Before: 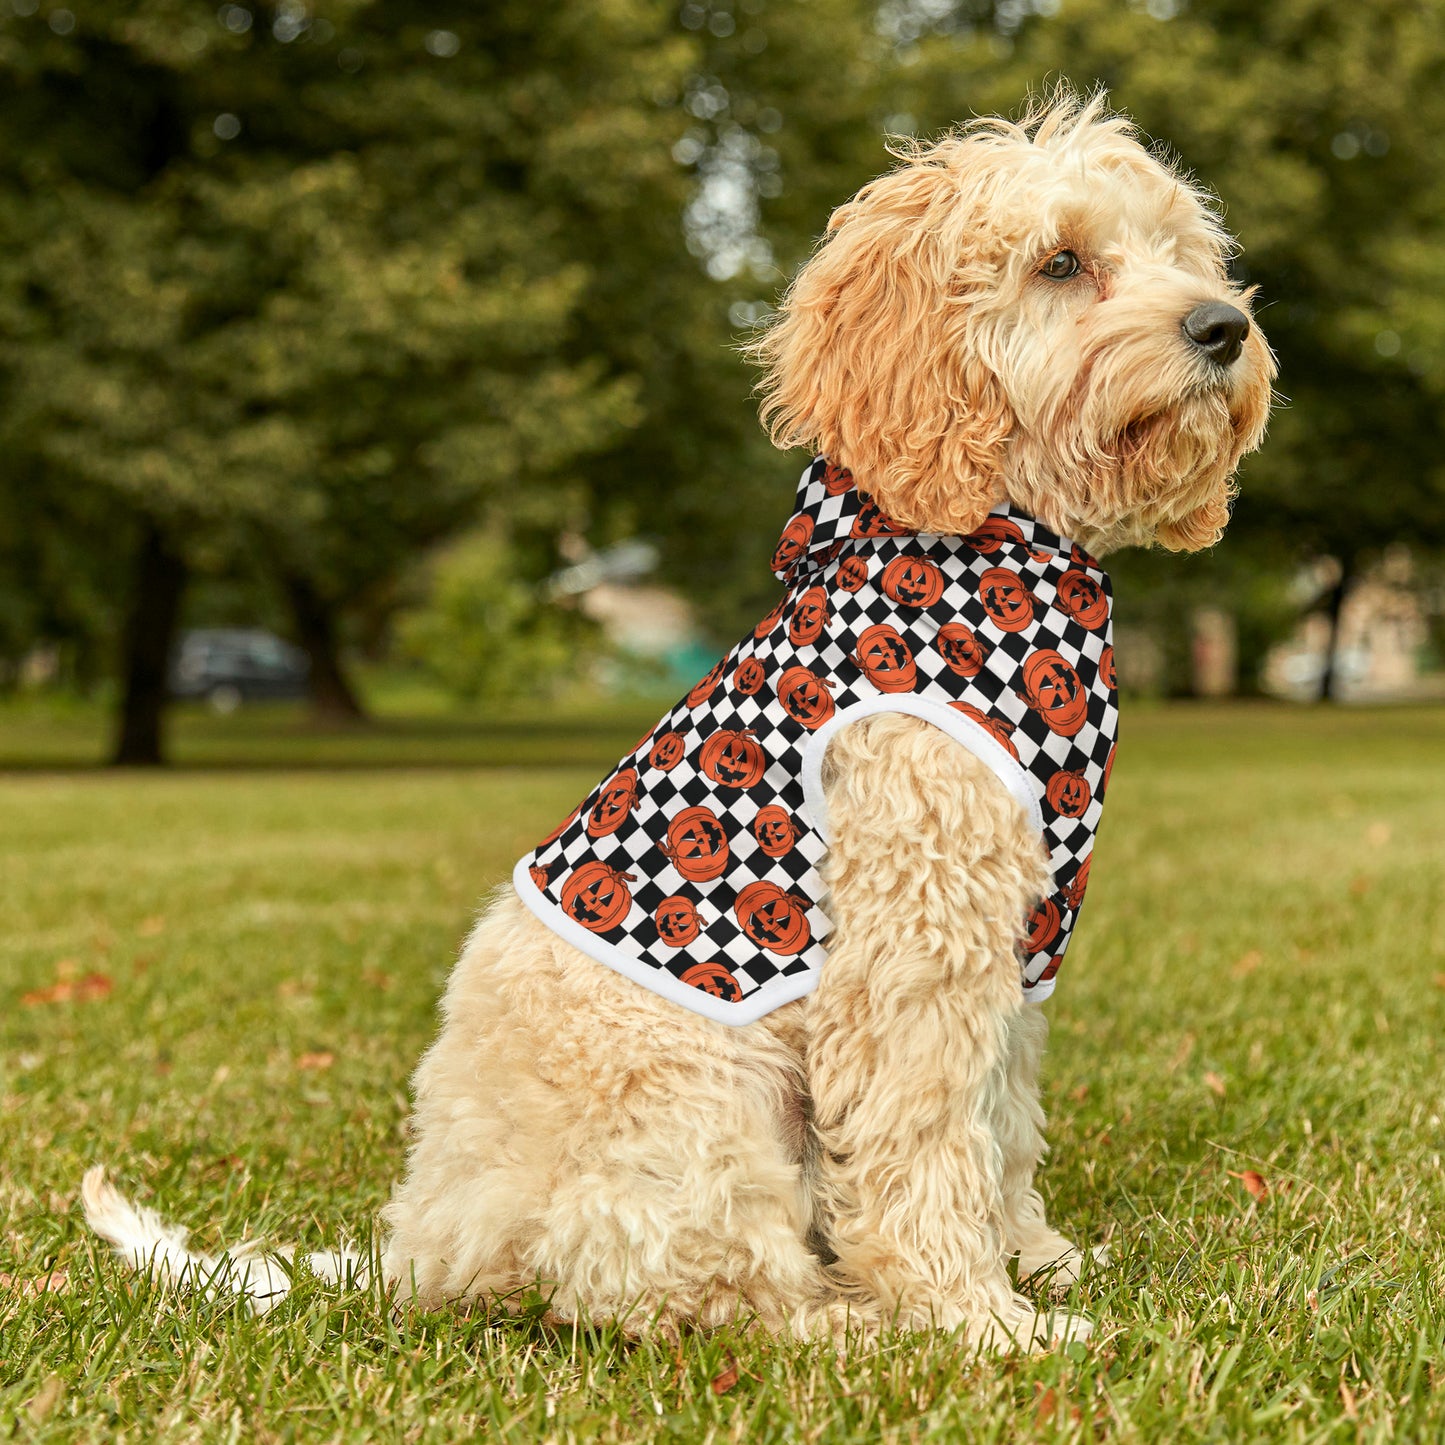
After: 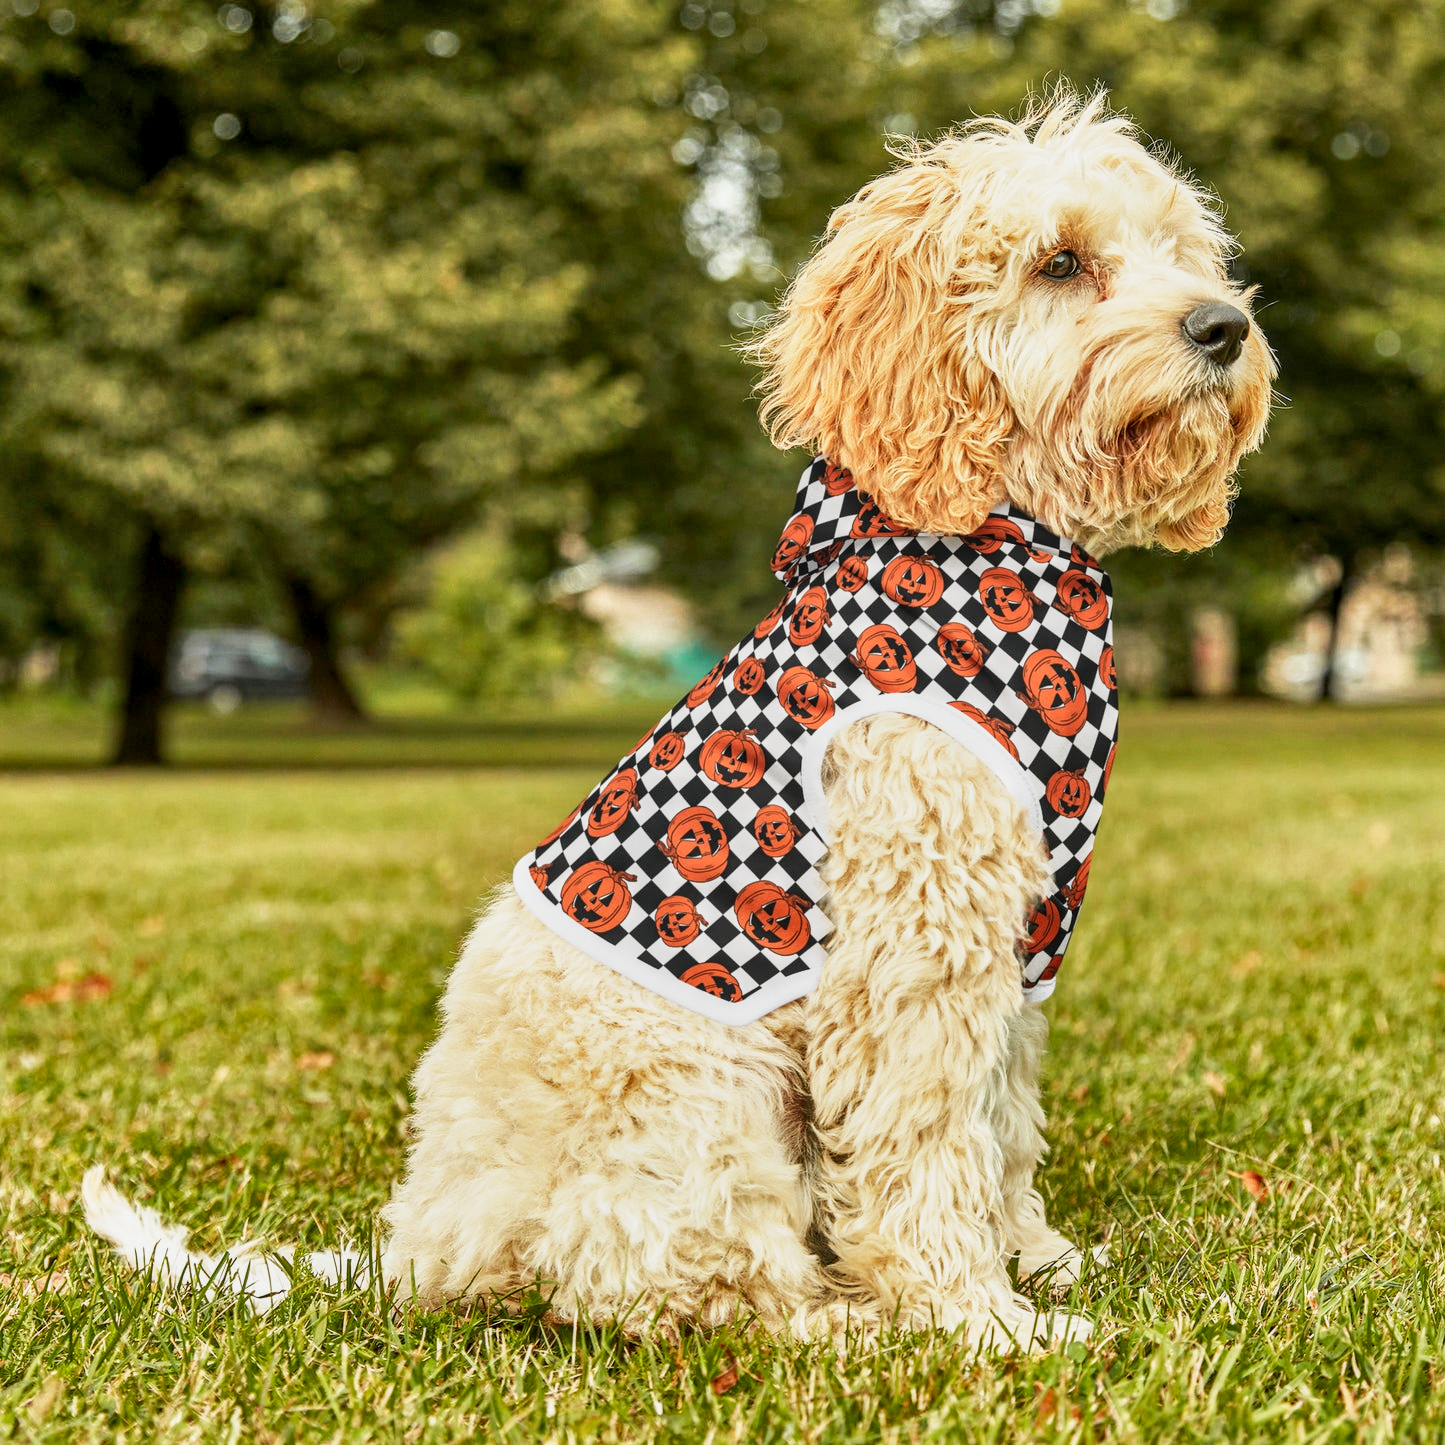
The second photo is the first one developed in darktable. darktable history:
shadows and highlights: low approximation 0.01, soften with gaussian
local contrast: on, module defaults
base curve: curves: ch0 [(0, 0) (0.088, 0.125) (0.176, 0.251) (0.354, 0.501) (0.613, 0.749) (1, 0.877)], preserve colors none
